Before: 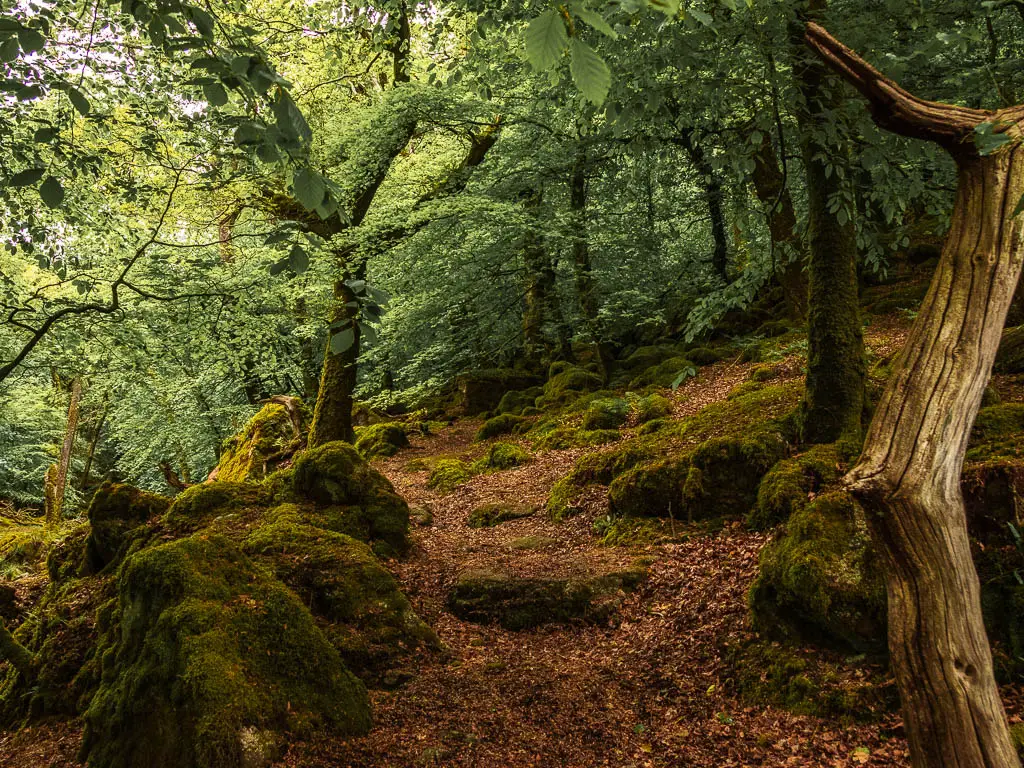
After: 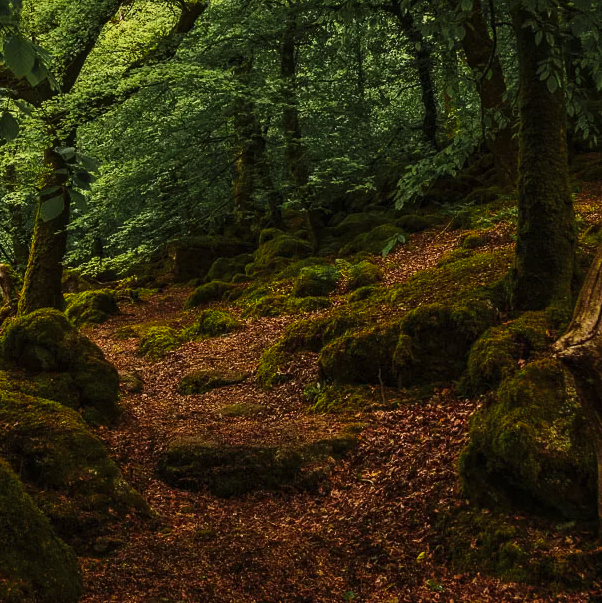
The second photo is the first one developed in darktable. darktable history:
tone equalizer: -8 EV 0.242 EV, -7 EV 0.435 EV, -6 EV 0.423 EV, -5 EV 0.219 EV, -3 EV -0.253 EV, -2 EV -0.409 EV, -1 EV -0.427 EV, +0 EV -0.248 EV, mask exposure compensation -0.494 EV
crop and rotate: left 28.374%, top 17.377%, right 12.763%, bottom 4.073%
tone curve: curves: ch0 [(0, 0) (0.003, 0.004) (0.011, 0.009) (0.025, 0.017) (0.044, 0.029) (0.069, 0.04) (0.1, 0.051) (0.136, 0.07) (0.177, 0.095) (0.224, 0.131) (0.277, 0.179) (0.335, 0.237) (0.399, 0.302) (0.468, 0.386) (0.543, 0.471) (0.623, 0.576) (0.709, 0.699) (0.801, 0.817) (0.898, 0.917) (1, 1)], preserve colors none
